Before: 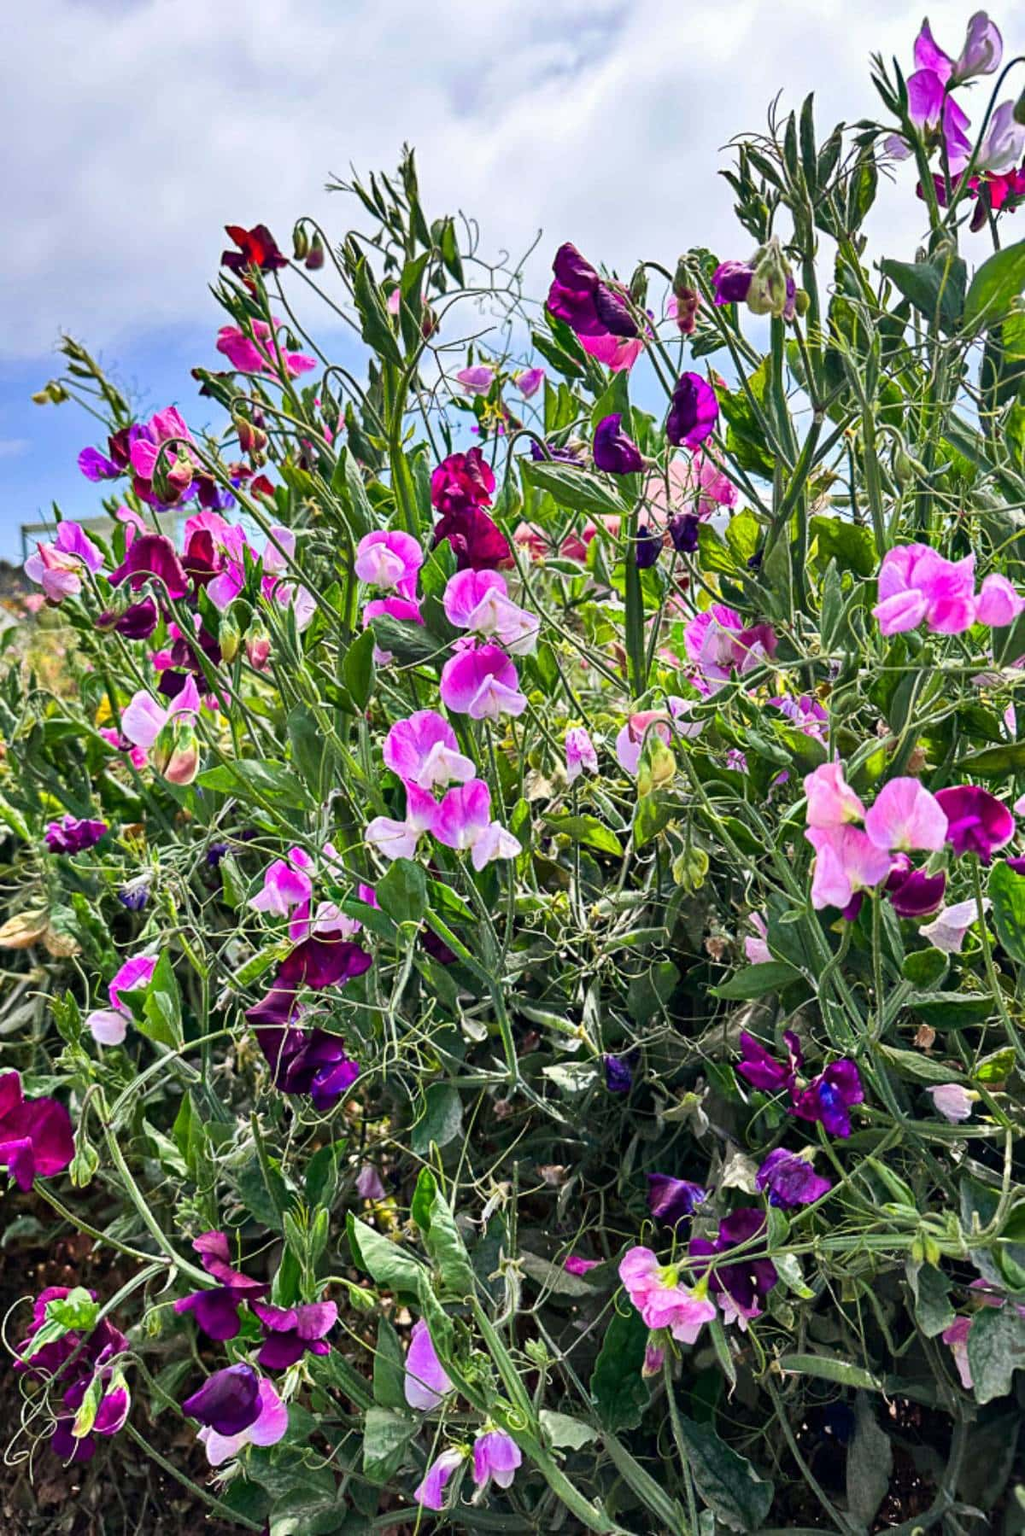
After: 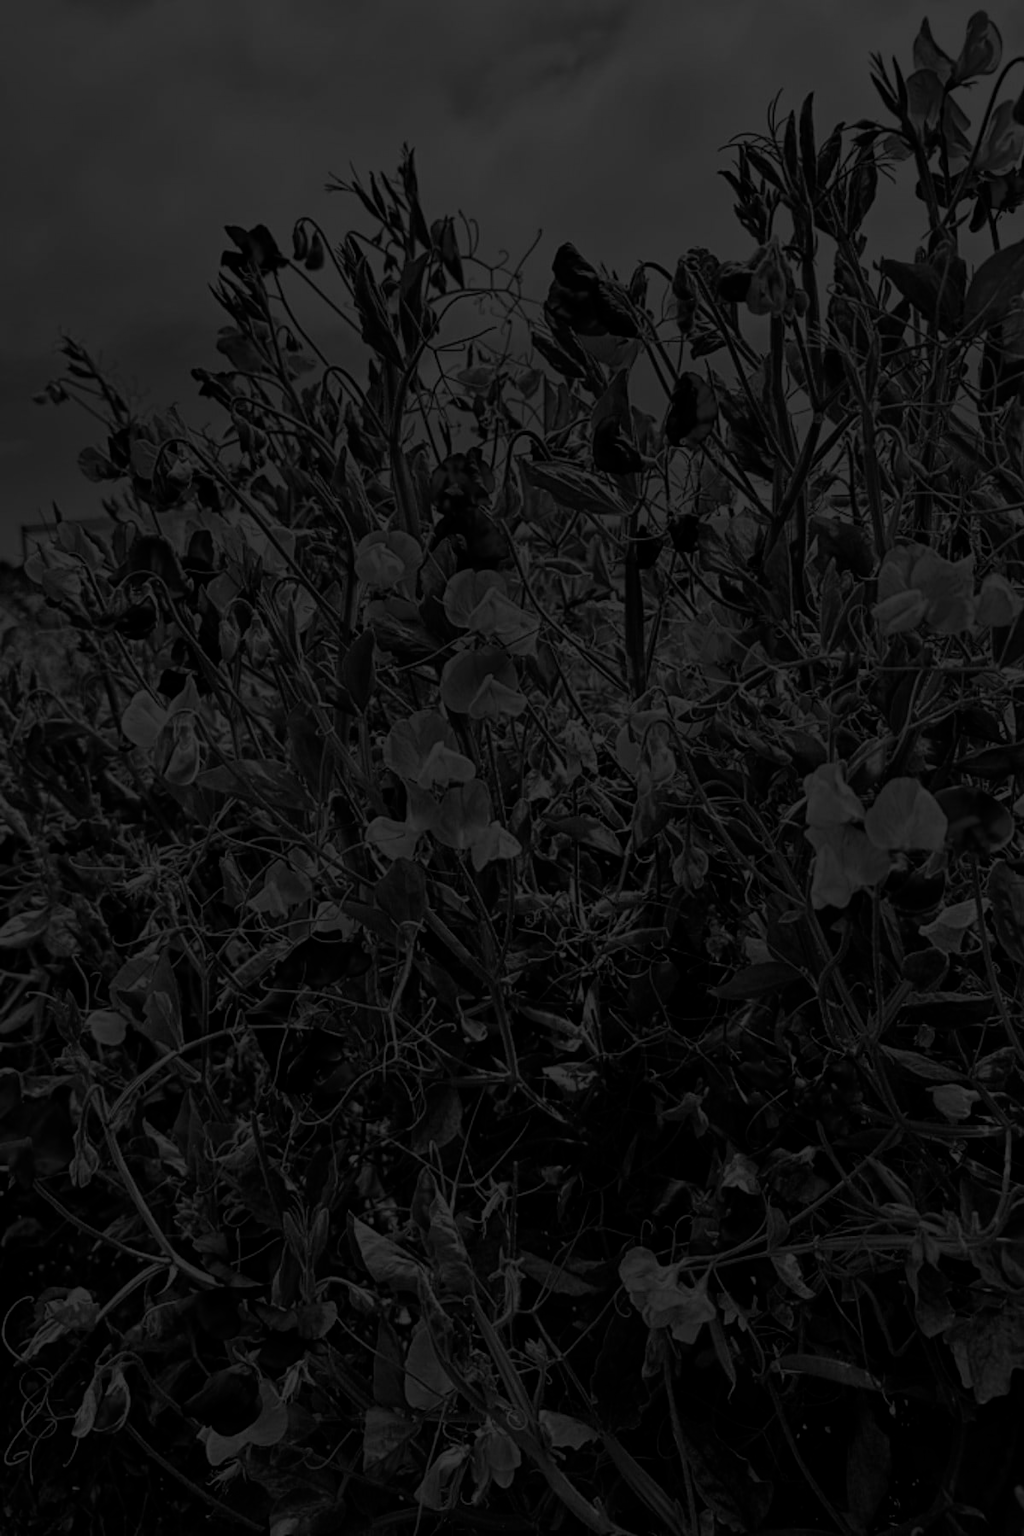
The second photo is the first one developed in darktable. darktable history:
contrast brightness saturation: contrast -0.03, brightness -0.59, saturation -1
color balance rgb: perceptual brilliance grading › global brilliance -48.39%
